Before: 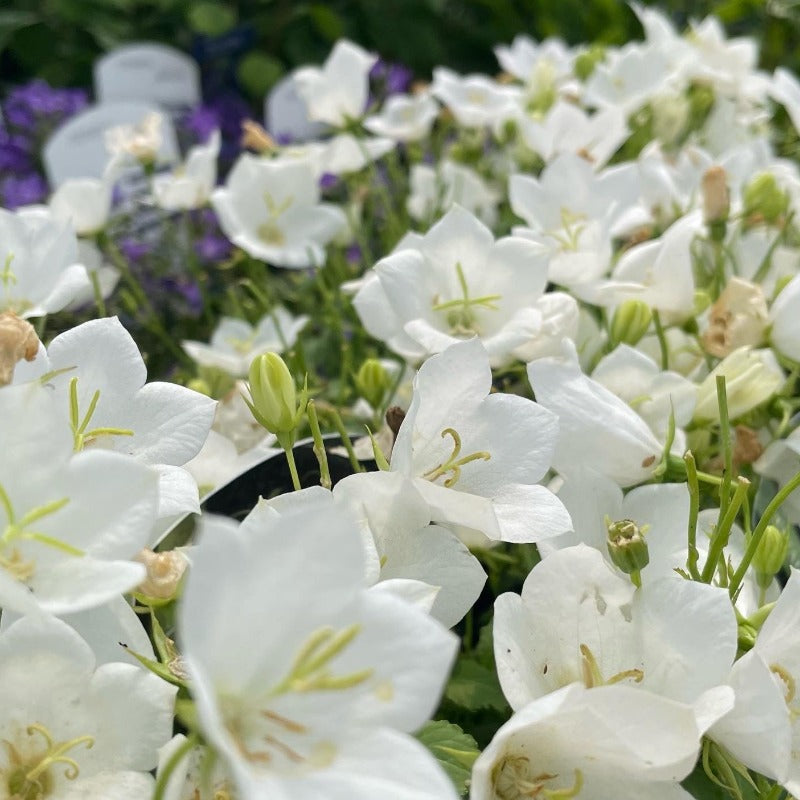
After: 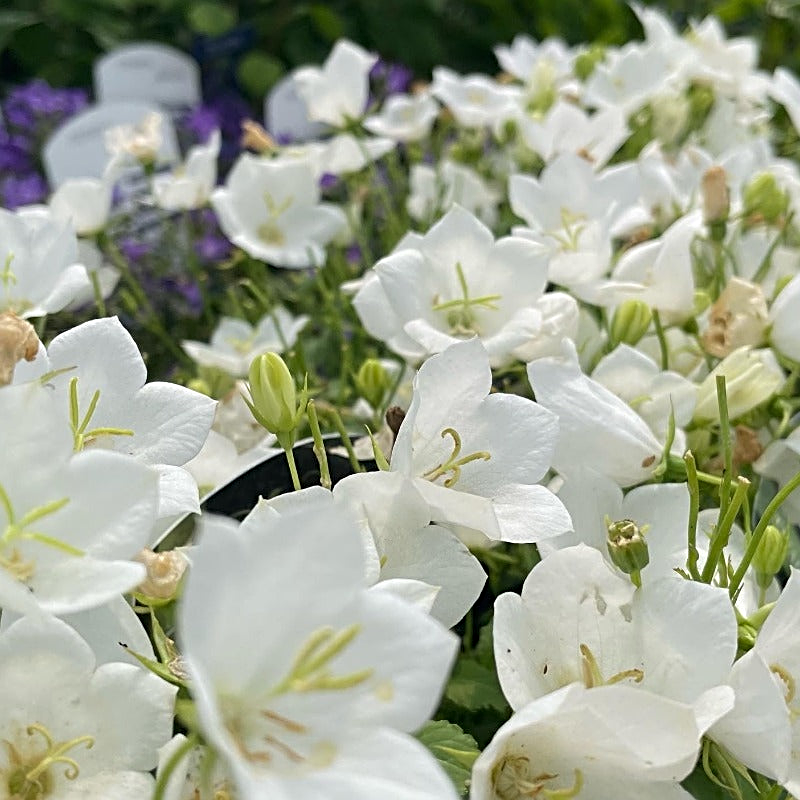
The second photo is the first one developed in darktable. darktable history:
sharpen: radius 2.768
